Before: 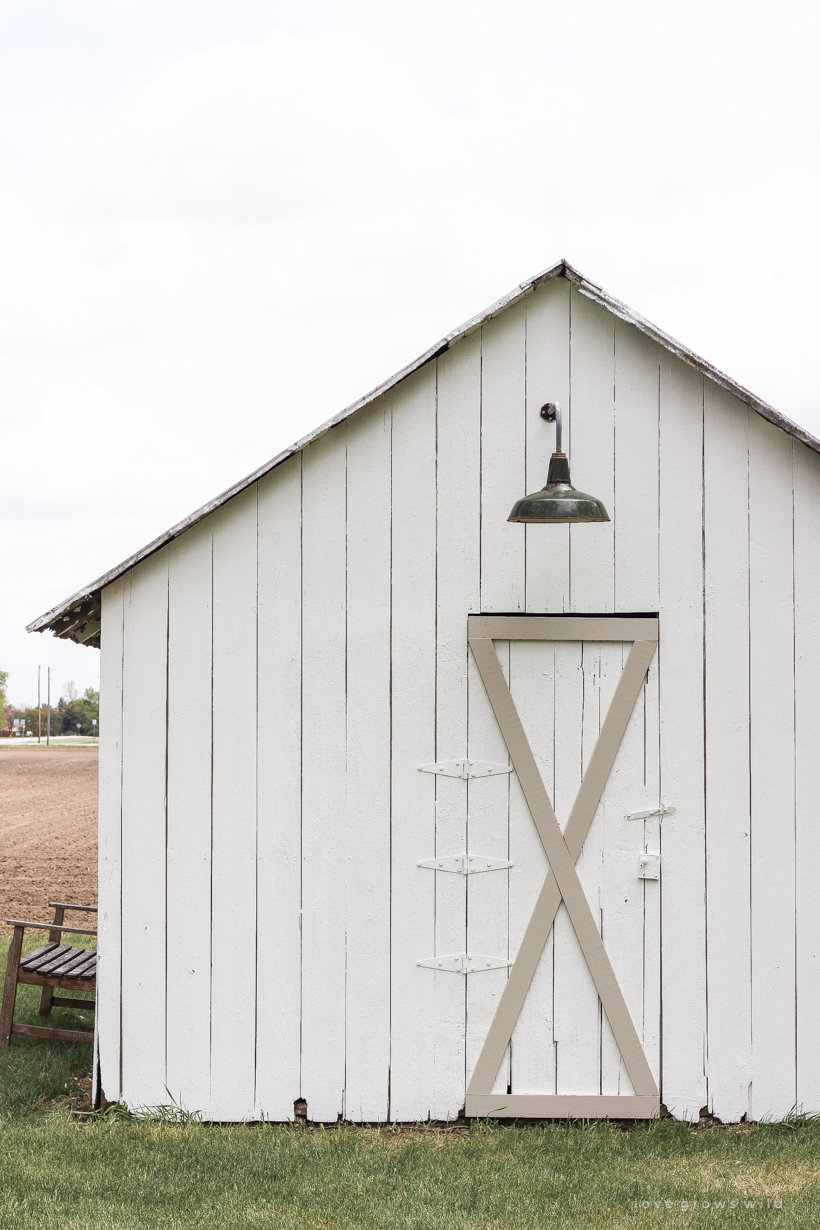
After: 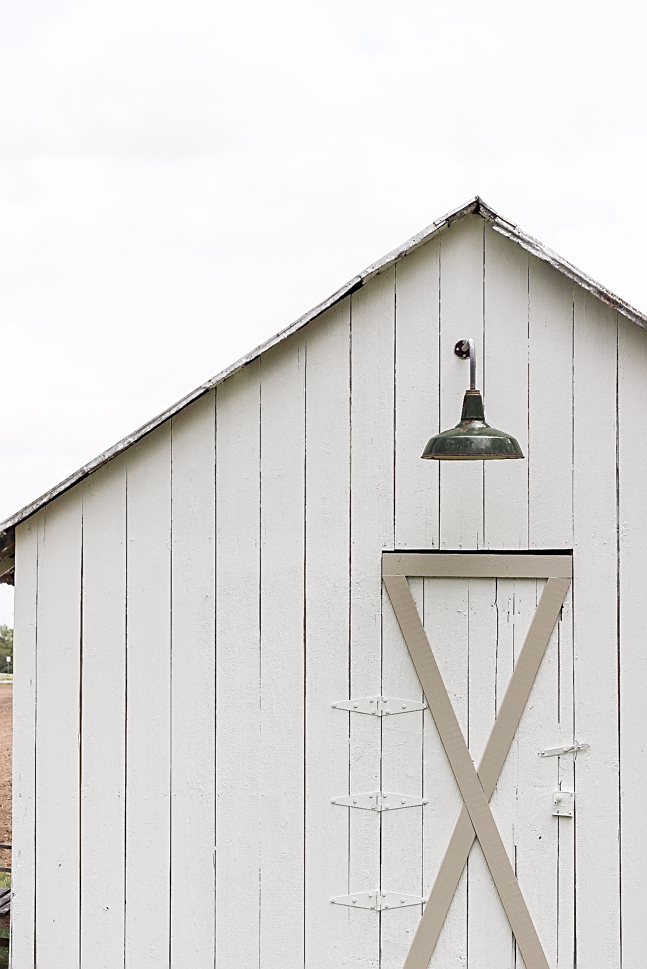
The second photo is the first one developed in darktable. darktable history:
sharpen: on, module defaults
crop and rotate: left 10.526%, top 5.132%, right 10.486%, bottom 16.045%
